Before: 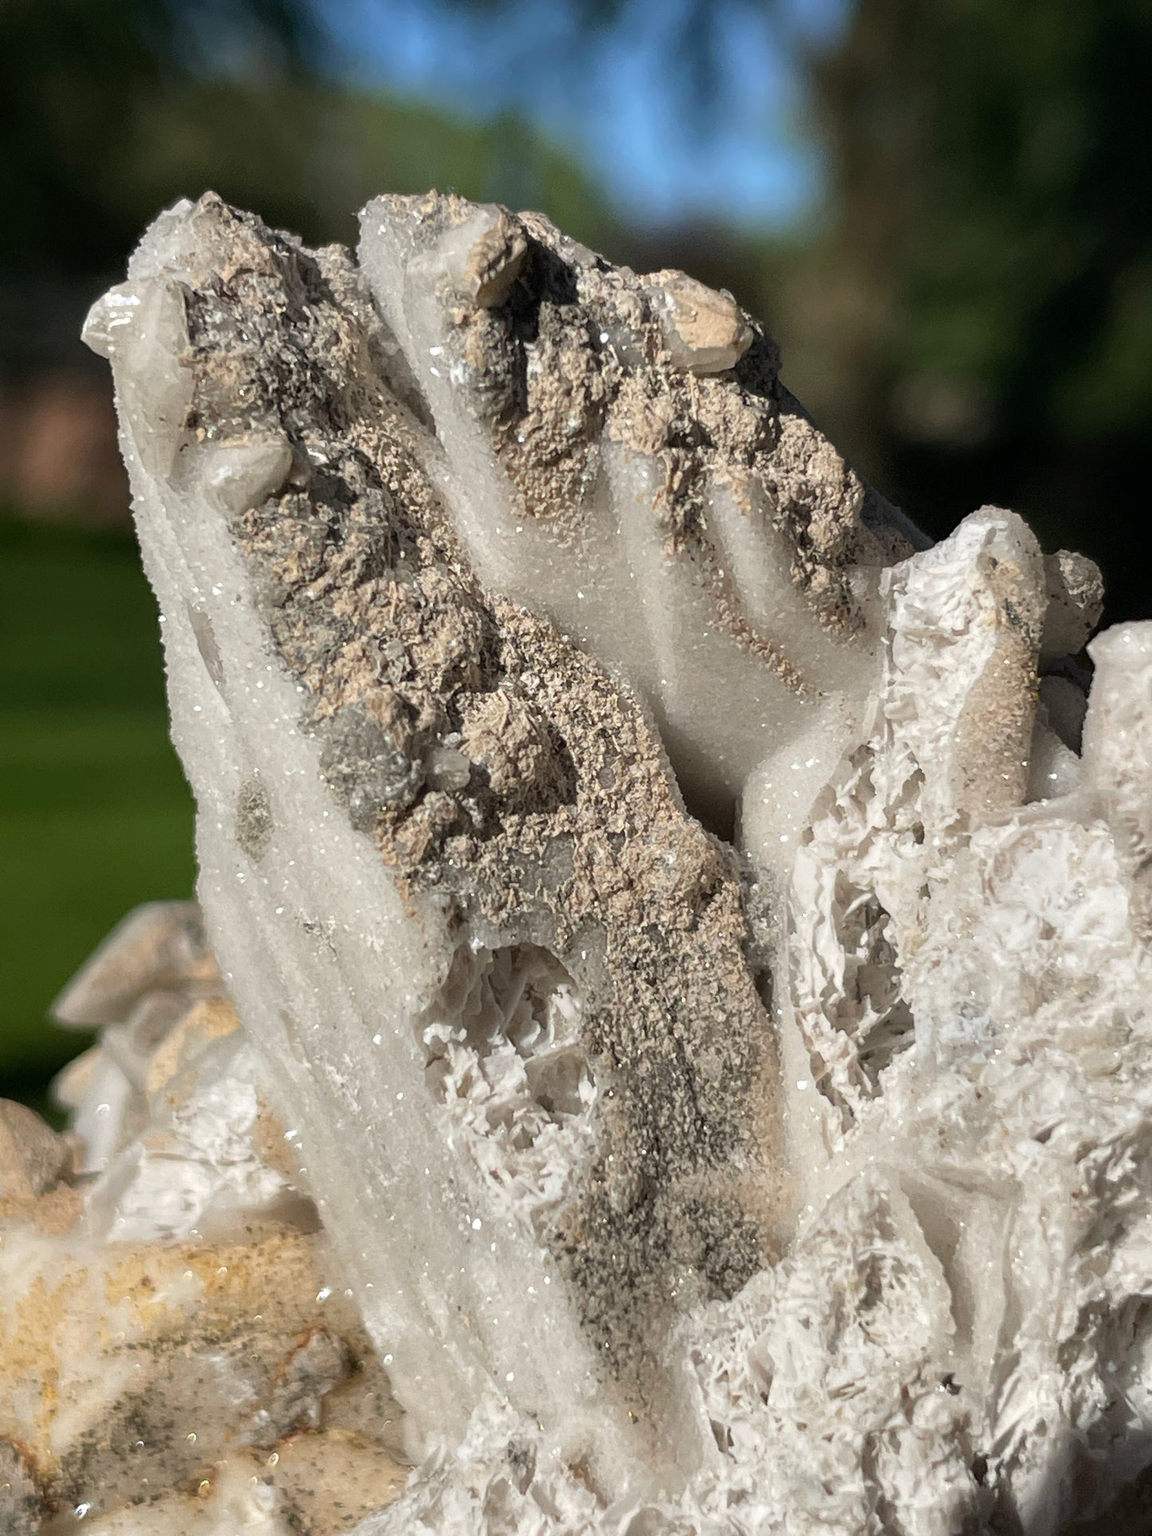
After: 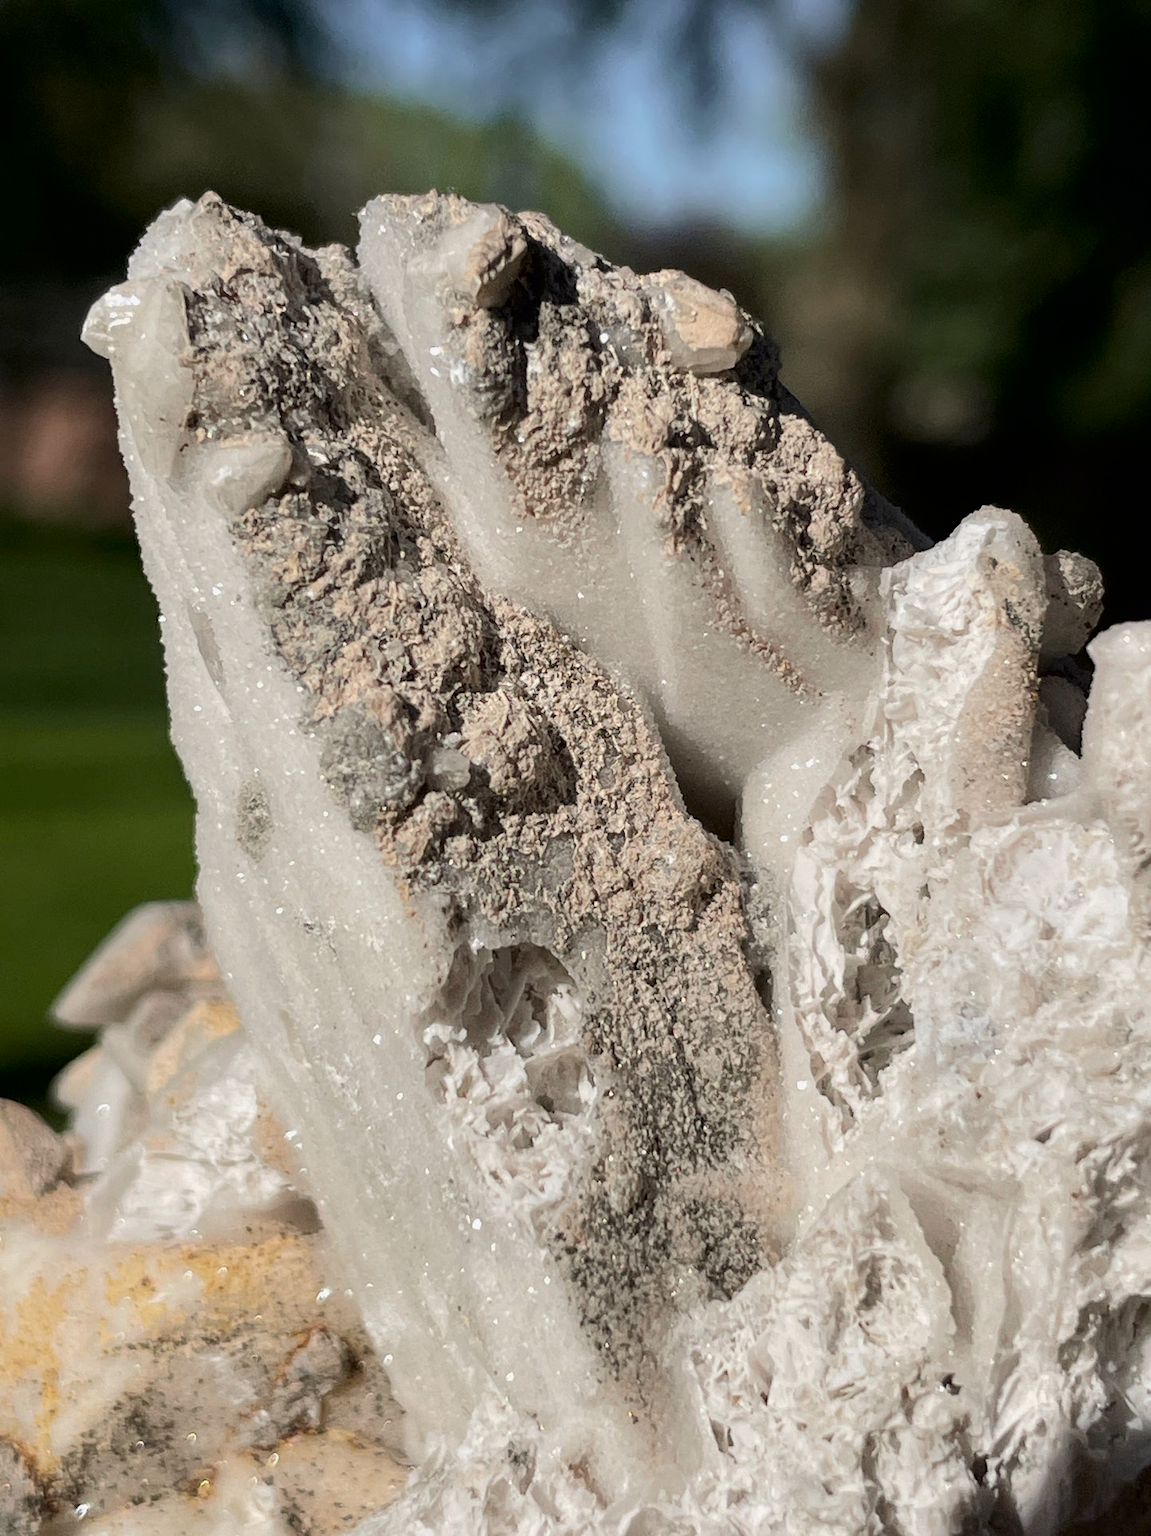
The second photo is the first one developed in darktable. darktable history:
tone curve: curves: ch0 [(0, 0) (0.052, 0.018) (0.236, 0.207) (0.41, 0.417) (0.485, 0.518) (0.54, 0.584) (0.625, 0.666) (0.845, 0.828) (0.994, 0.964)]; ch1 [(0, 0.055) (0.15, 0.117) (0.317, 0.34) (0.382, 0.408) (0.434, 0.441) (0.472, 0.479) (0.498, 0.501) (0.557, 0.558) (0.616, 0.59) (0.739, 0.7) (0.873, 0.857) (1, 0.928)]; ch2 [(0, 0) (0.352, 0.403) (0.447, 0.466) (0.482, 0.482) (0.528, 0.526) (0.586, 0.577) (0.618, 0.621) (0.785, 0.747) (1, 1)], color space Lab, independent channels, preserve colors none
